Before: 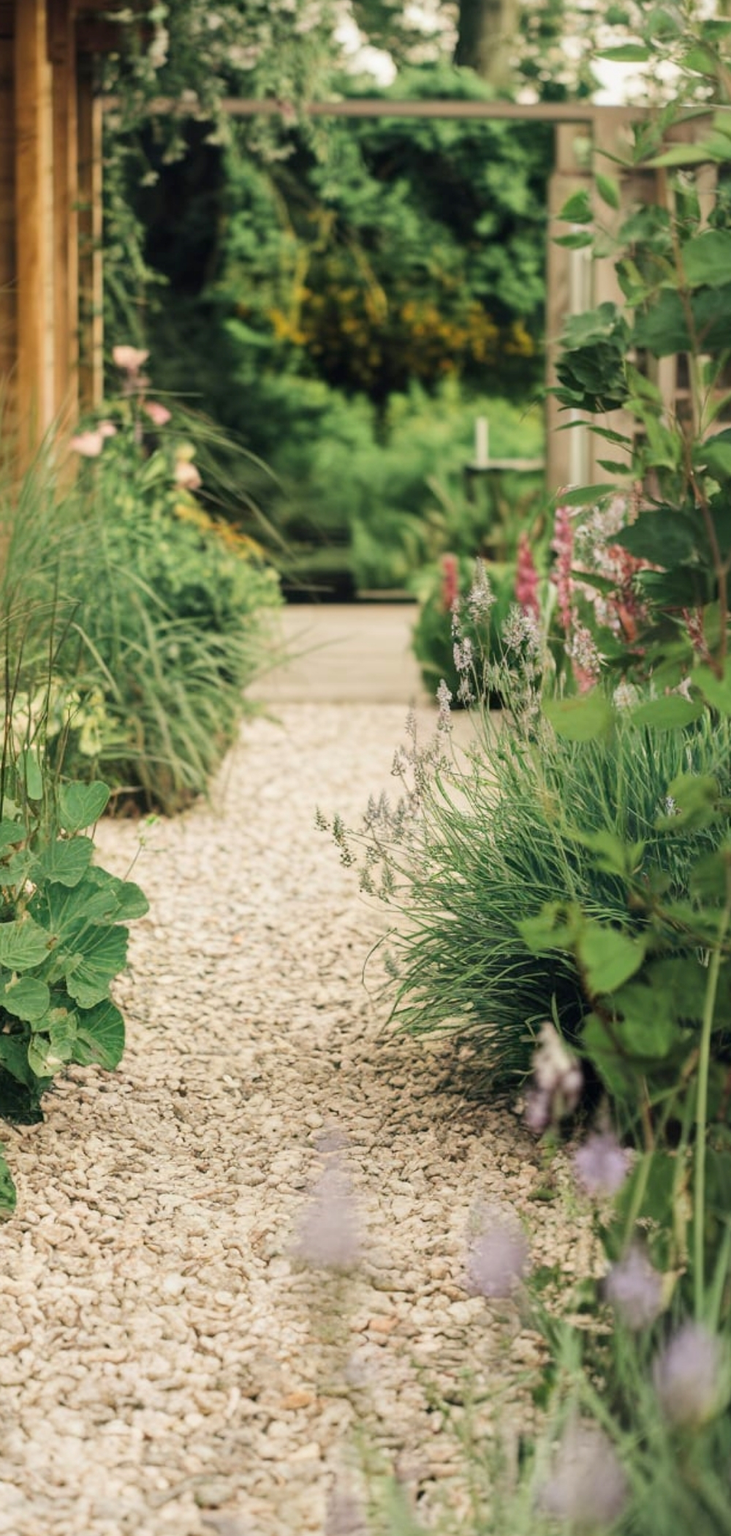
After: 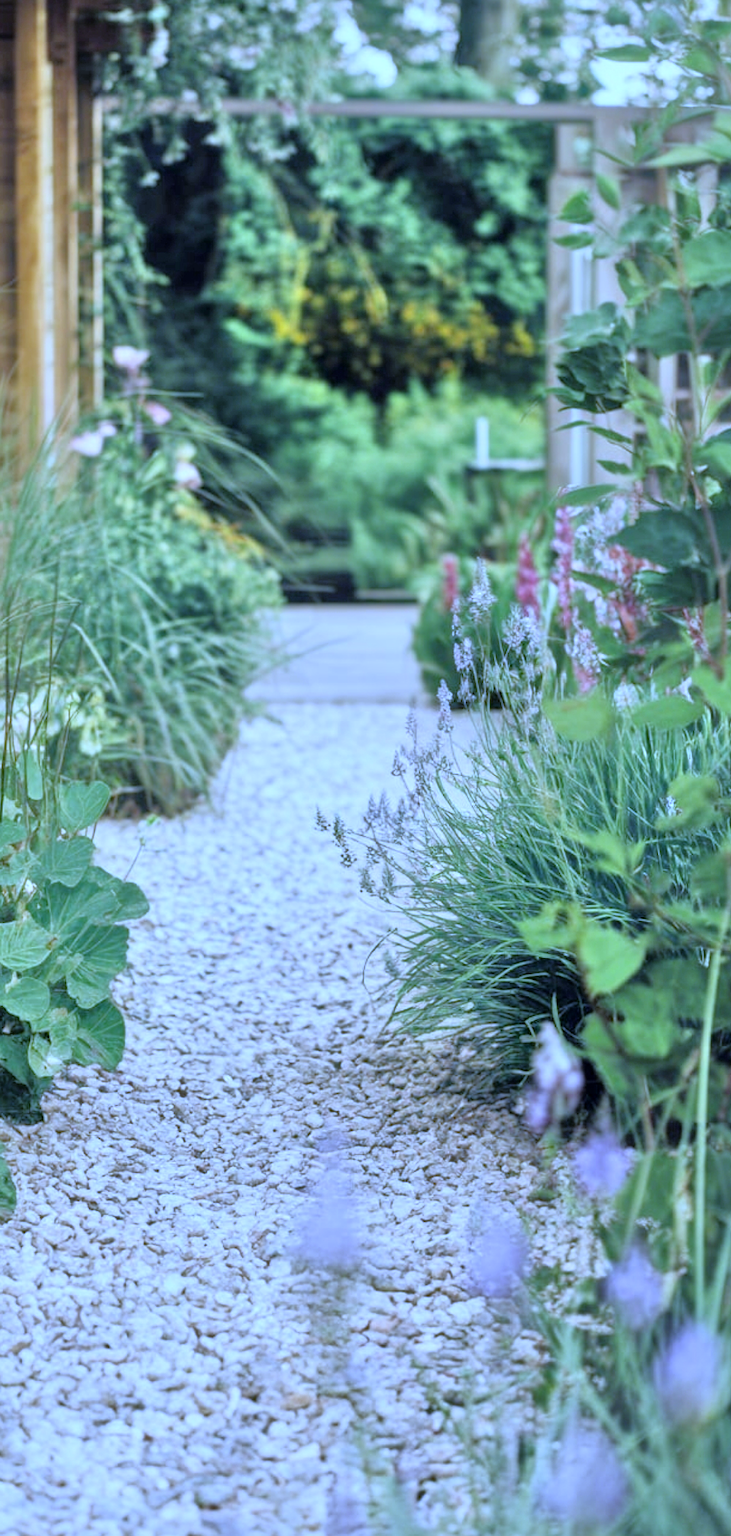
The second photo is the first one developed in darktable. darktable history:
white balance: red 0.766, blue 1.537
local contrast: mode bilateral grid, contrast 20, coarseness 50, detail 120%, midtone range 0.2
tone equalizer: -7 EV 0.15 EV, -6 EV 0.6 EV, -5 EV 1.15 EV, -4 EV 1.33 EV, -3 EV 1.15 EV, -2 EV 0.6 EV, -1 EV 0.15 EV, mask exposure compensation -0.5 EV
